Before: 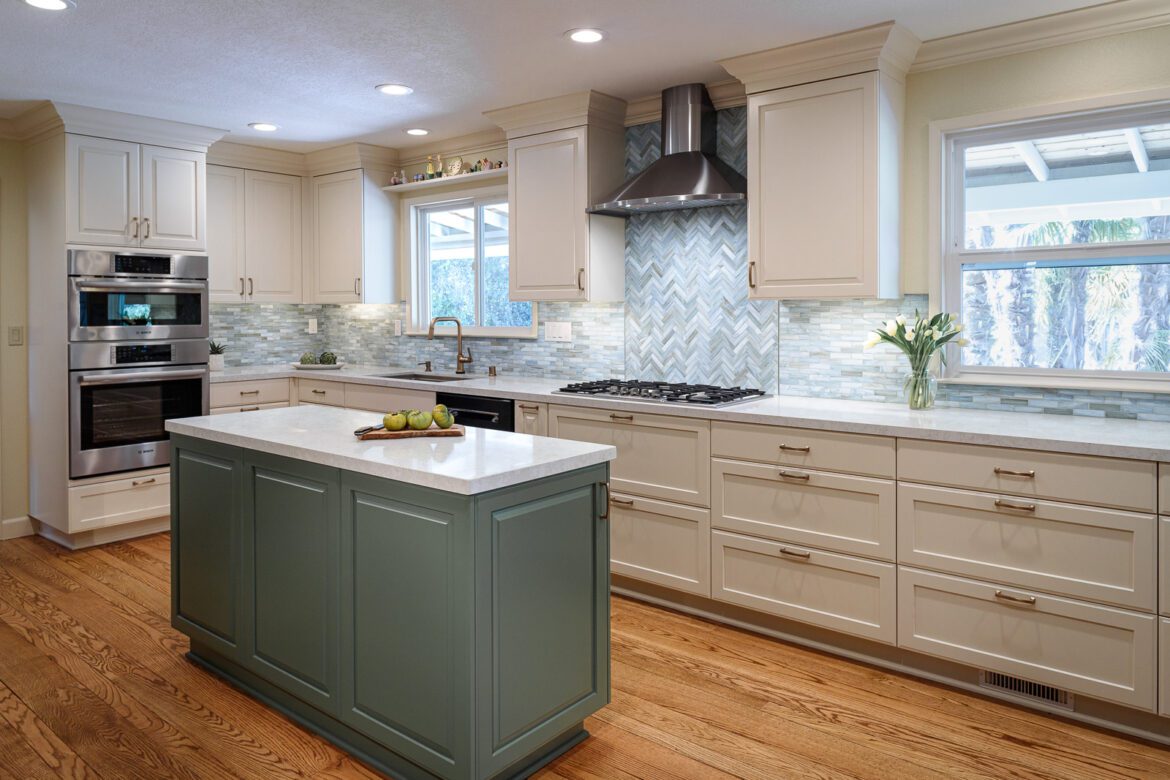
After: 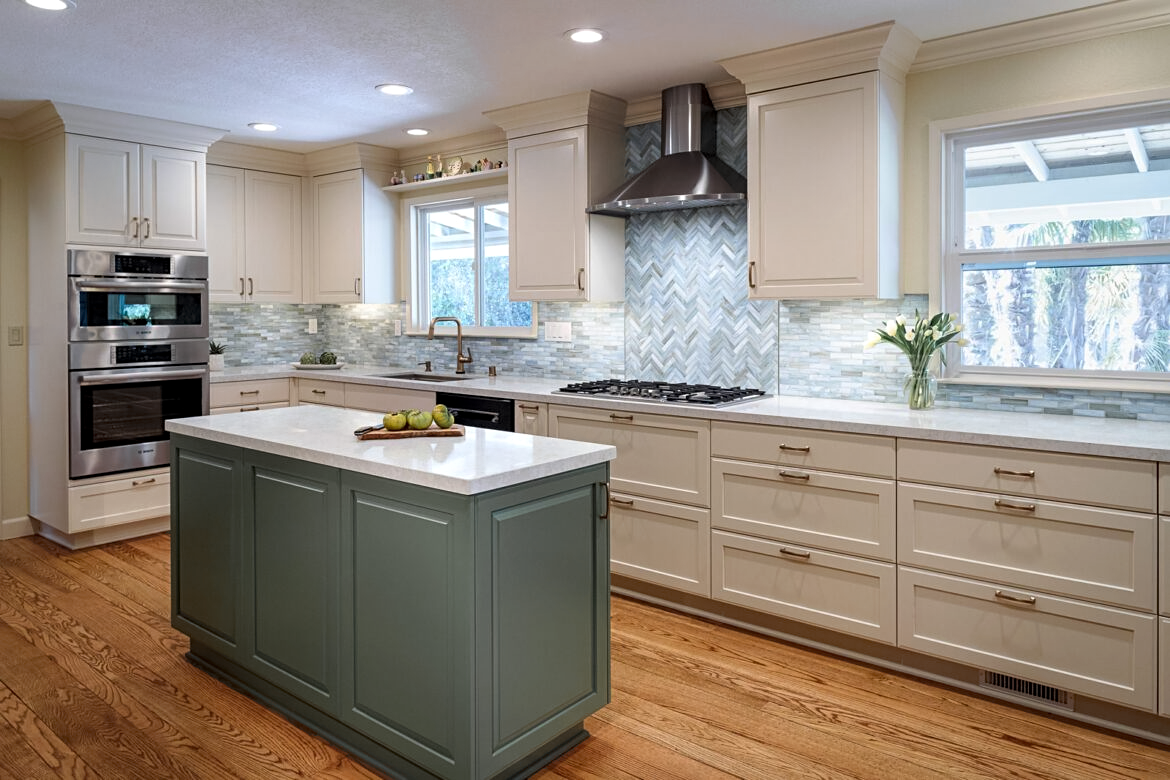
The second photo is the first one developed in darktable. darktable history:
contrast equalizer: octaves 7, y [[0.6 ×6], [0.55 ×6], [0 ×6], [0 ×6], [0 ×6]], mix 0.15
denoise (profiled): strength 1.2, preserve shadows 0, a [-1, 0, 0], y [[0.5 ×7] ×4, [0 ×7], [0.5 ×7]], compensate highlight preservation false
sharpen: amount 0.2
raw chromatic aberrations: on, module defaults
